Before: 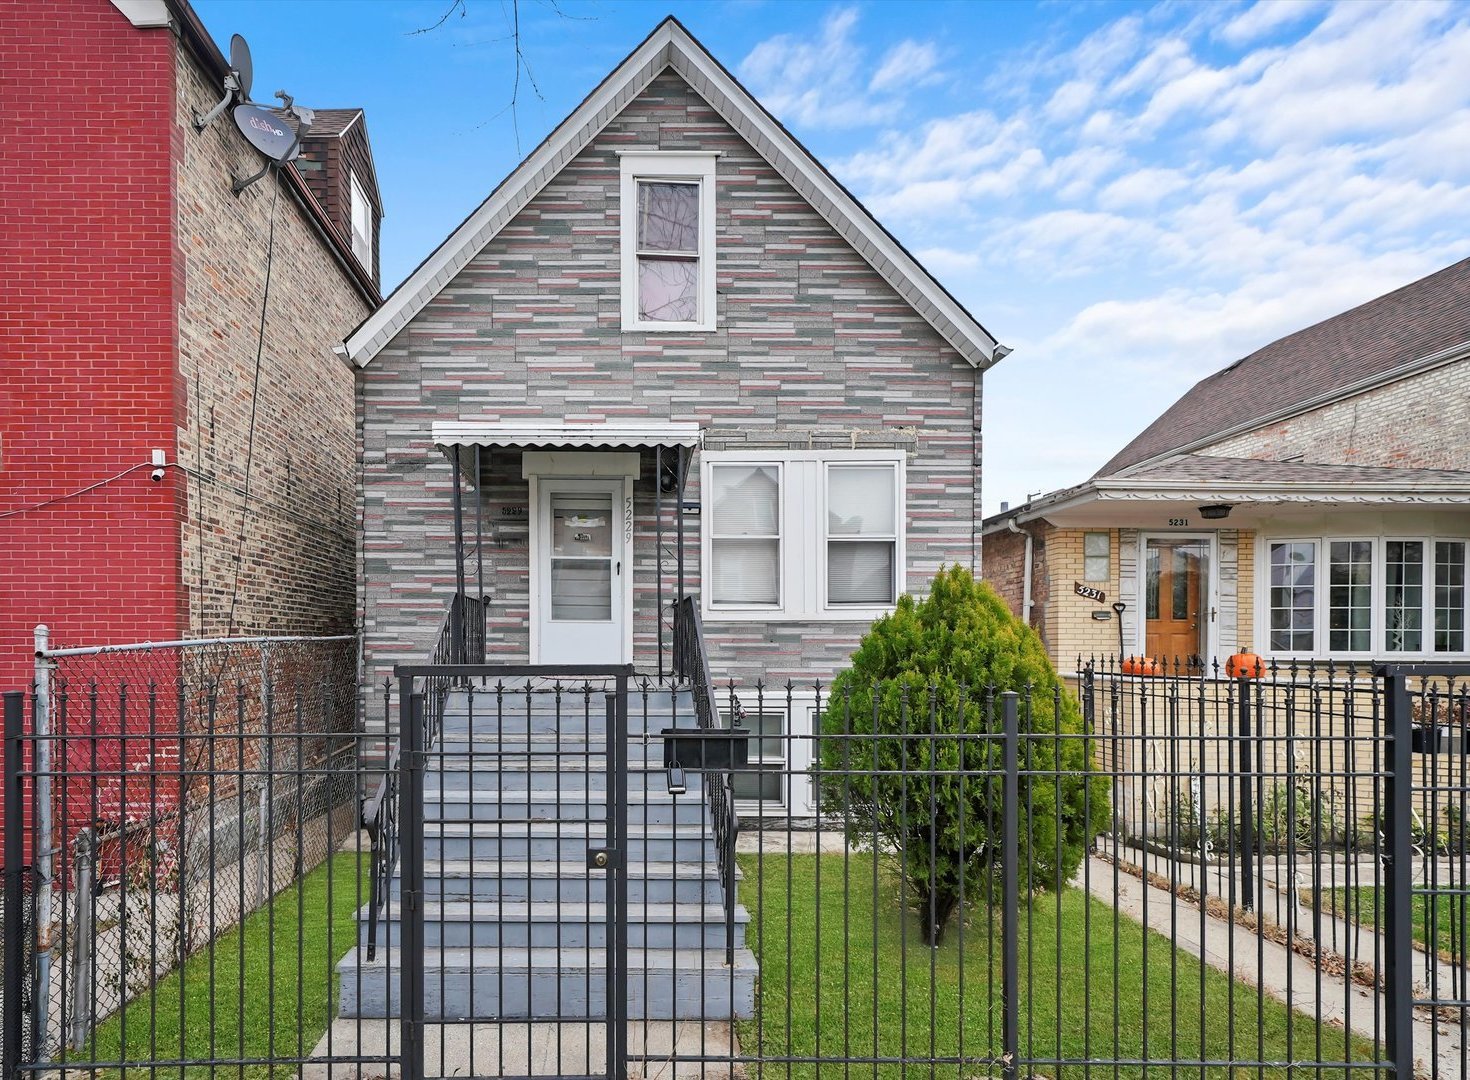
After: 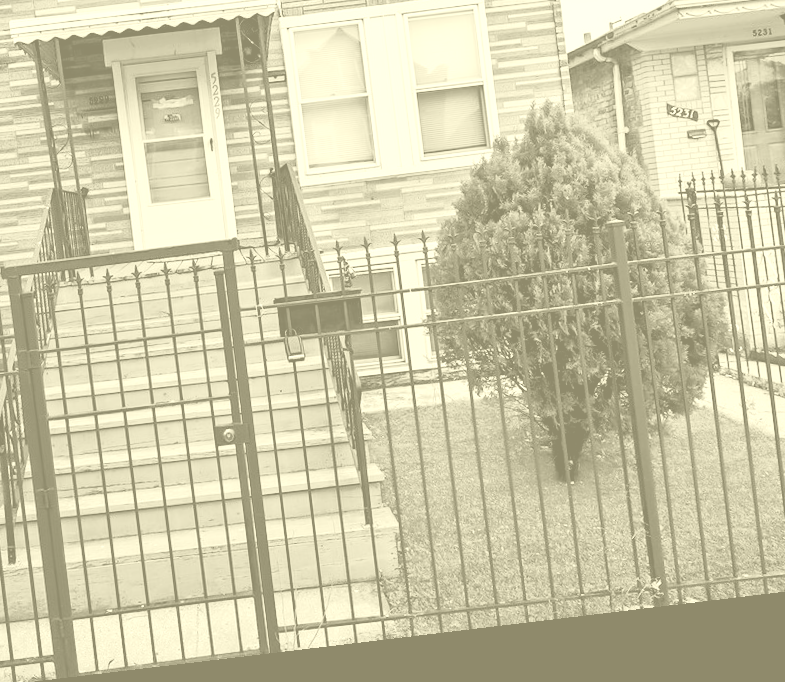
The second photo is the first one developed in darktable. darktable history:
colorize: hue 43.2°, saturation 40%, version 1
tone curve: curves: ch0 [(0, 0.01) (0.037, 0.032) (0.131, 0.108) (0.275, 0.256) (0.483, 0.512) (0.61, 0.665) (0.696, 0.742) (0.792, 0.819) (0.911, 0.925) (0.997, 0.995)]; ch1 [(0, 0) (0.308, 0.29) (0.425, 0.411) (0.492, 0.488) (0.505, 0.503) (0.527, 0.531) (0.568, 0.594) (0.683, 0.702) (0.746, 0.77) (1, 1)]; ch2 [(0, 0) (0.246, 0.233) (0.36, 0.352) (0.415, 0.415) (0.485, 0.487) (0.502, 0.504) (0.525, 0.523) (0.539, 0.553) (0.587, 0.594) (0.636, 0.652) (0.711, 0.729) (0.845, 0.855) (0.998, 0.977)], color space Lab, independent channels, preserve colors none
rotate and perspective: rotation -6.83°, automatic cropping off
velvia: strength 10%
crop: left 29.672%, top 41.786%, right 20.851%, bottom 3.487%
white balance: red 1.127, blue 0.943
color balance rgb: shadows lift › luminance -21.66%, shadows lift › chroma 8.98%, shadows lift › hue 283.37°, power › chroma 1.05%, power › hue 25.59°, highlights gain › luminance 6.08%, highlights gain › chroma 2.55%, highlights gain › hue 90°, global offset › luminance -0.87%, perceptual saturation grading › global saturation 25%, perceptual saturation grading › highlights -28.39%, perceptual saturation grading › shadows 33.98%
